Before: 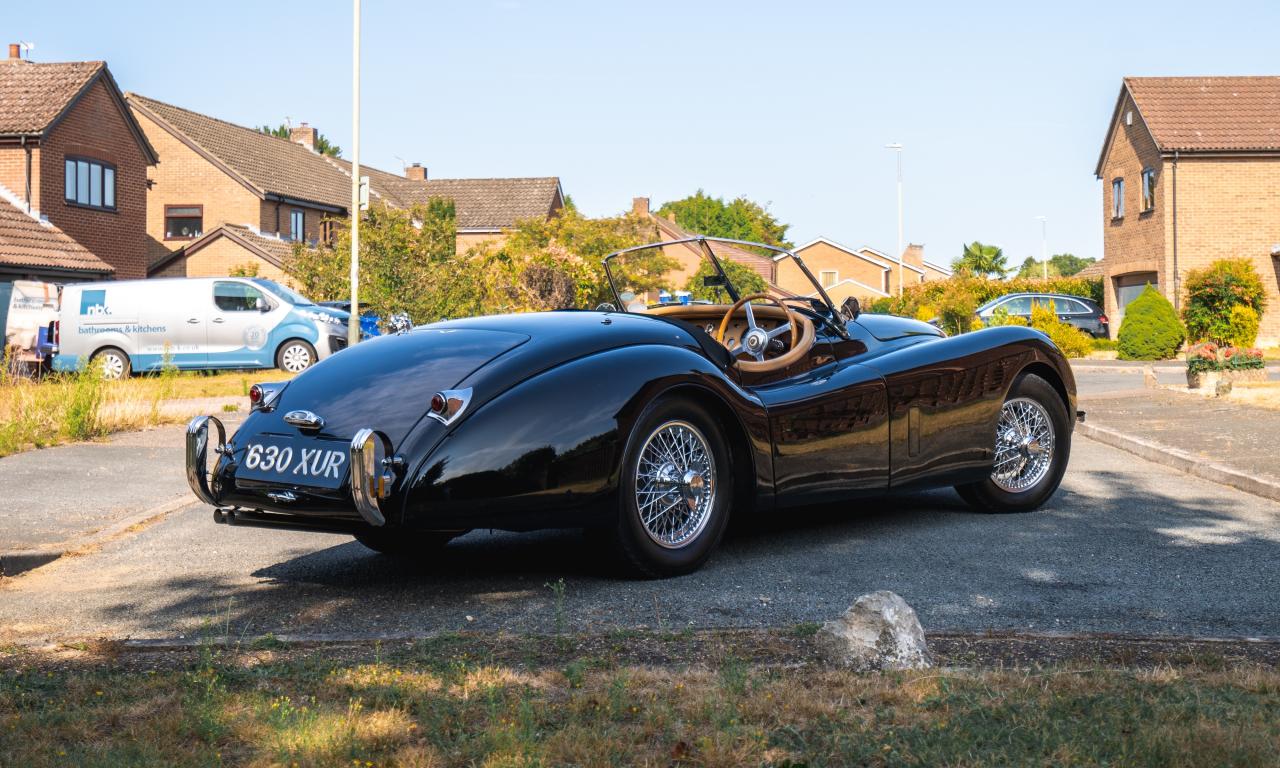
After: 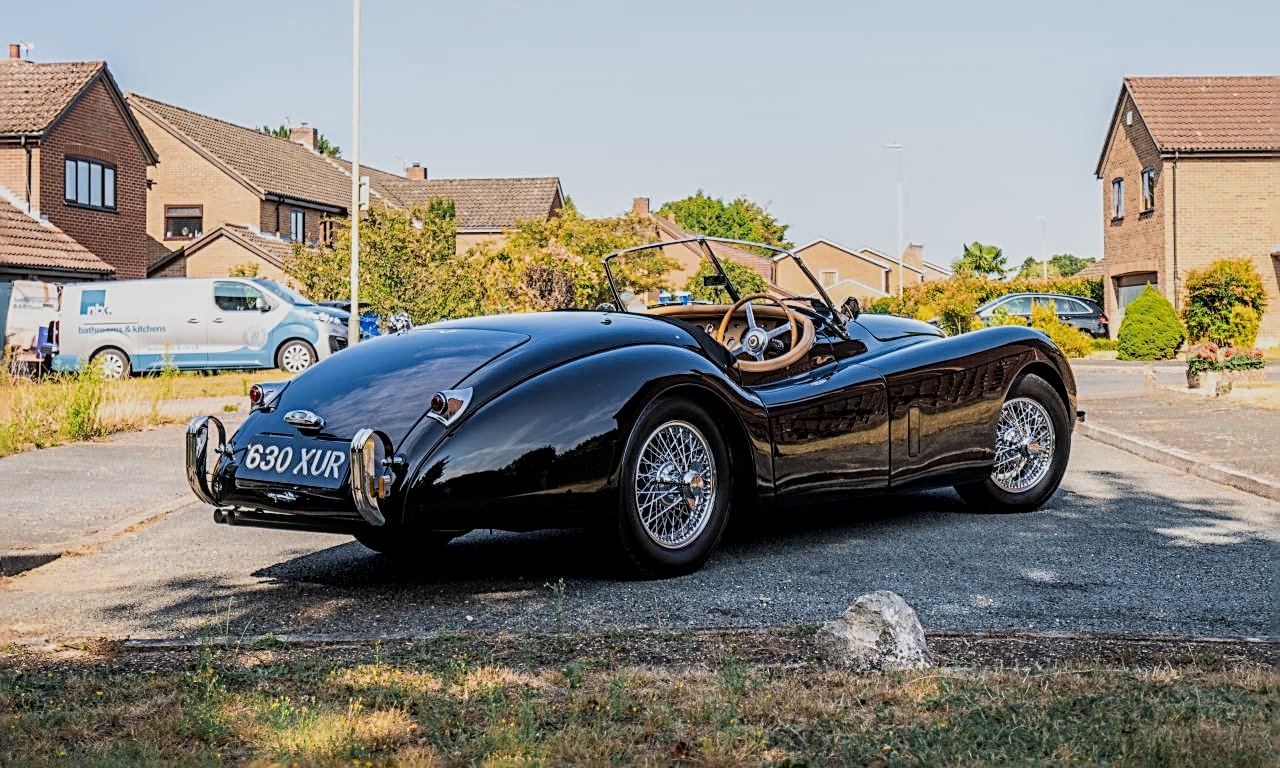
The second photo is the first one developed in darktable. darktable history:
filmic rgb: black relative exposure -16 EV, white relative exposure 6.92 EV, hardness 4.7
exposure: black level correction 0, exposure 0.3 EV, compensate highlight preservation false
local contrast: on, module defaults
sharpen: radius 2.817, amount 0.715
